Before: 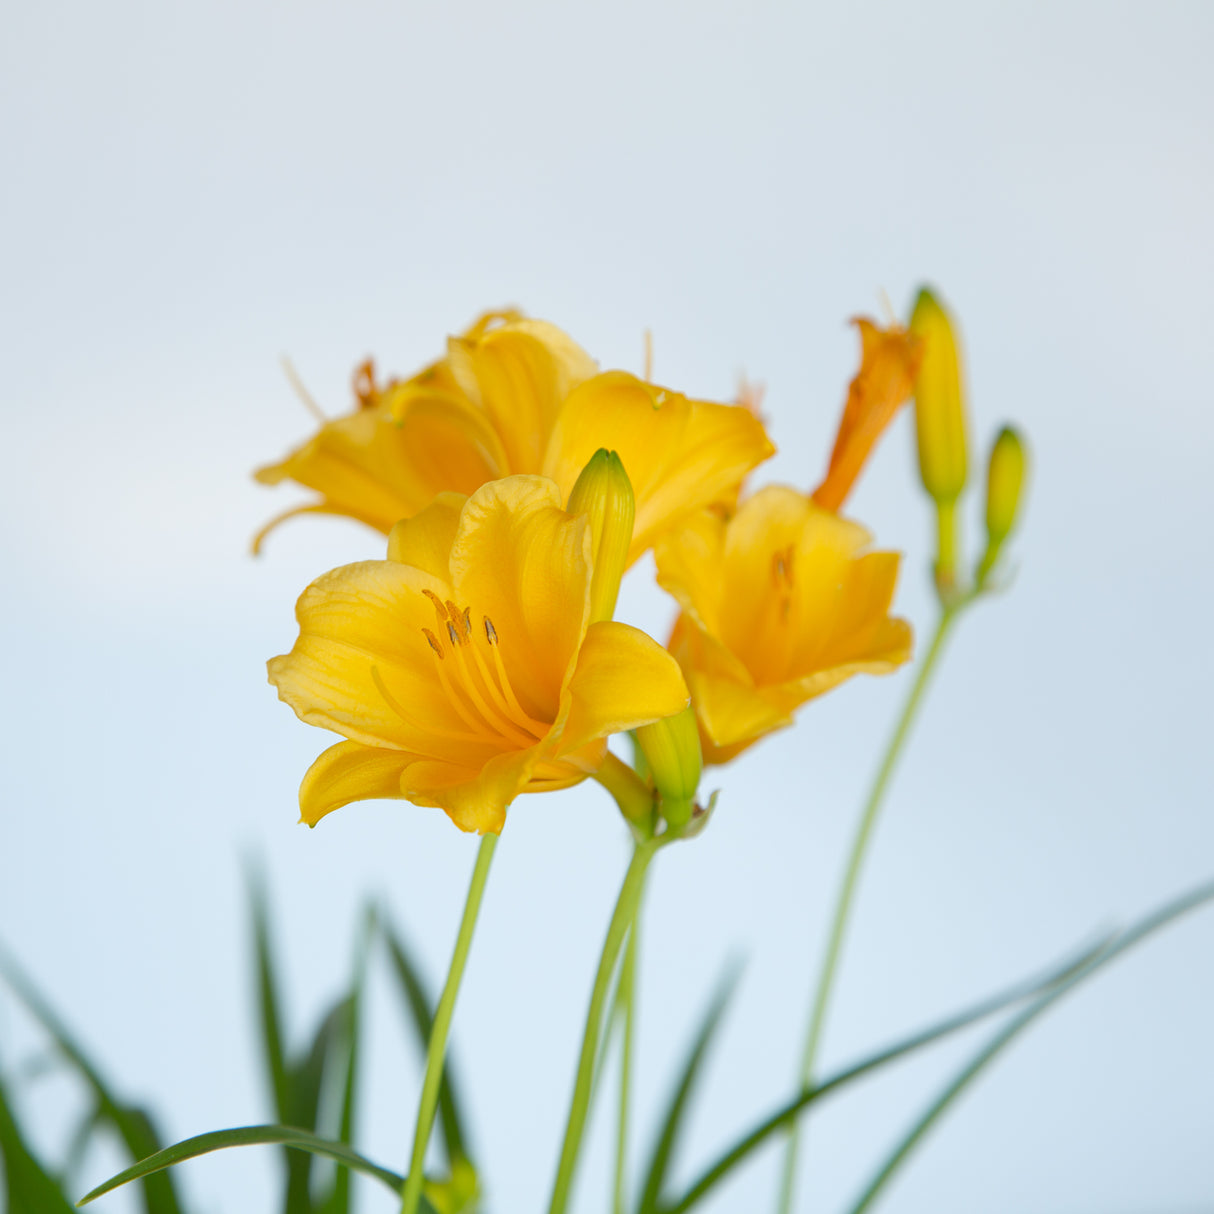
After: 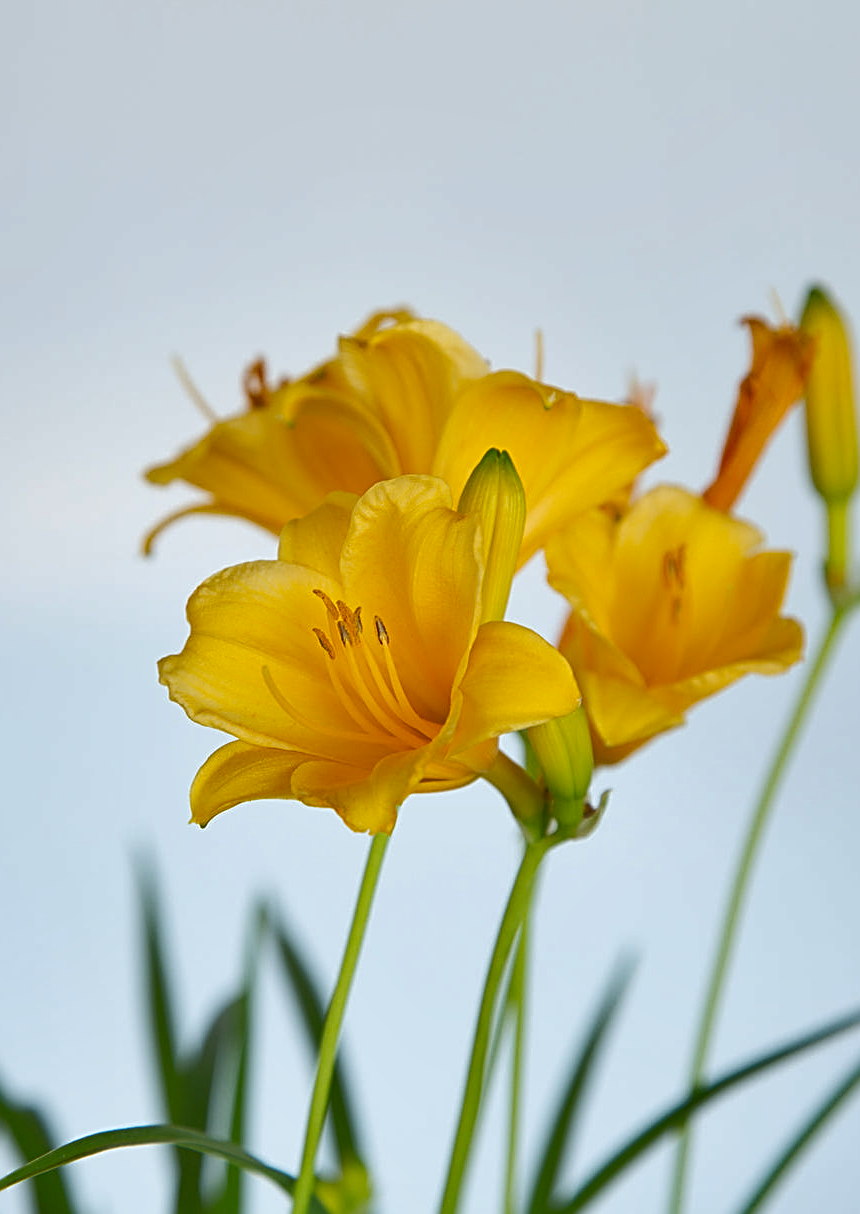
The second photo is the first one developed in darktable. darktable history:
sharpen: radius 2.596, amount 0.686
shadows and highlights: soften with gaussian
crop and rotate: left 8.994%, right 20.145%
